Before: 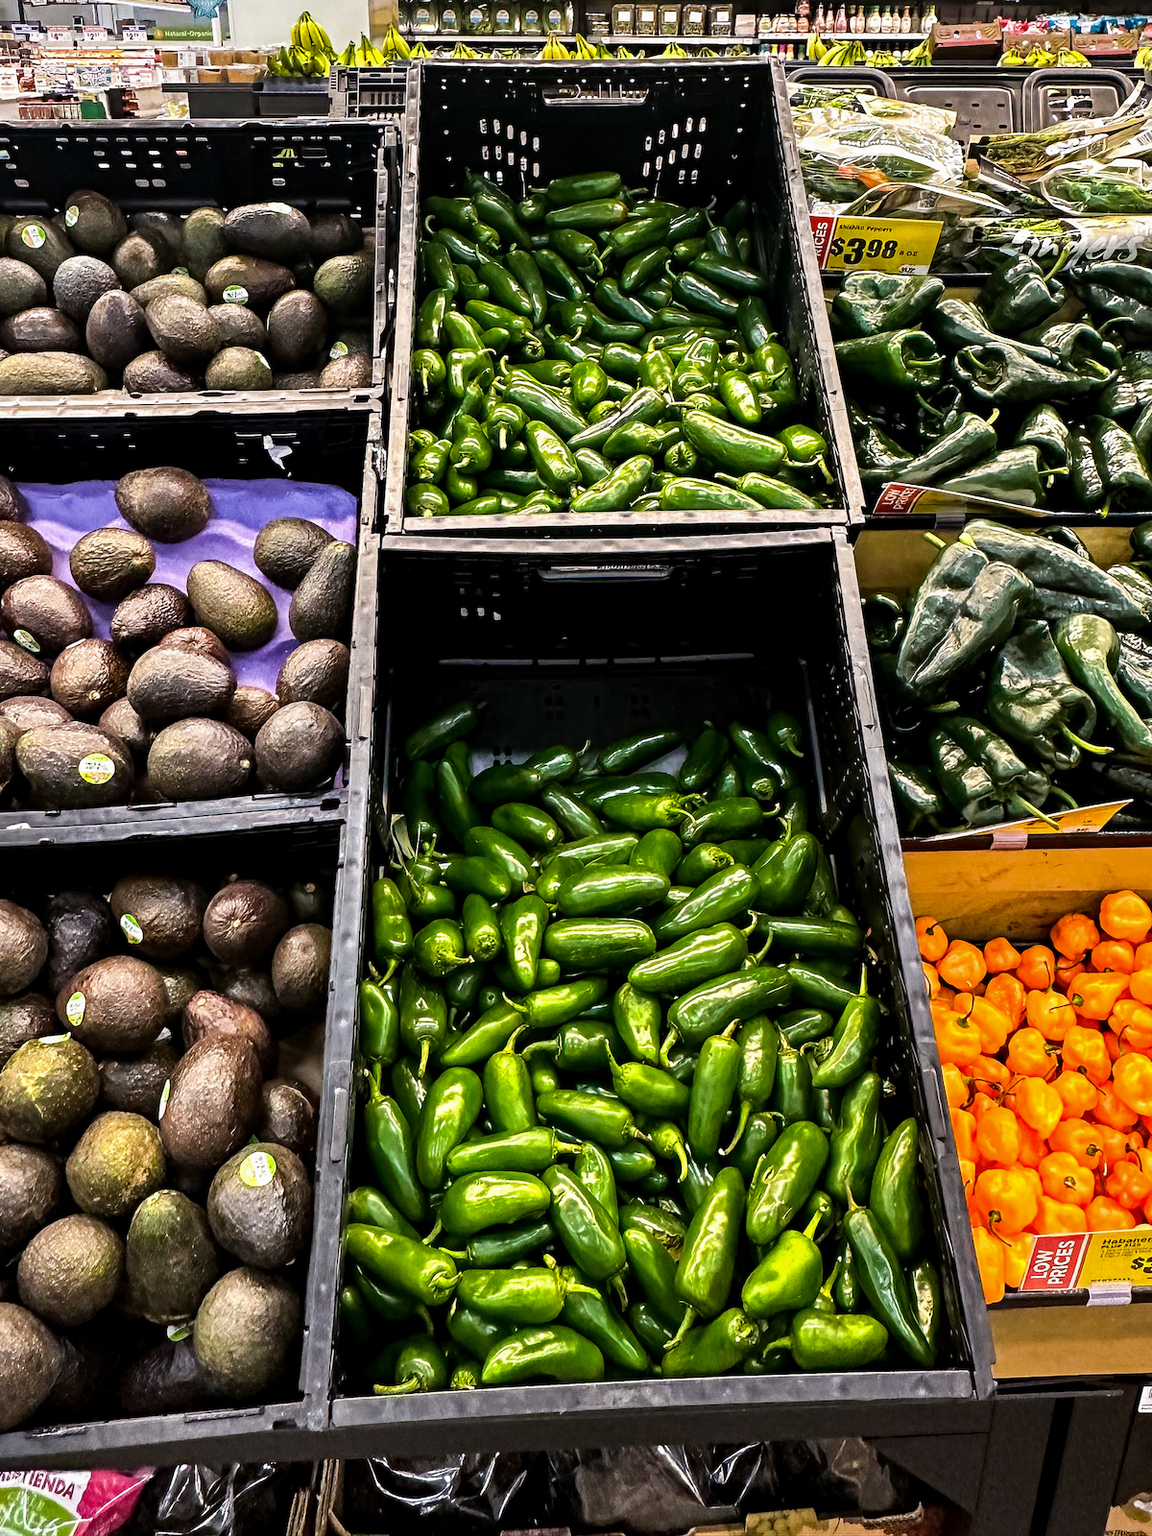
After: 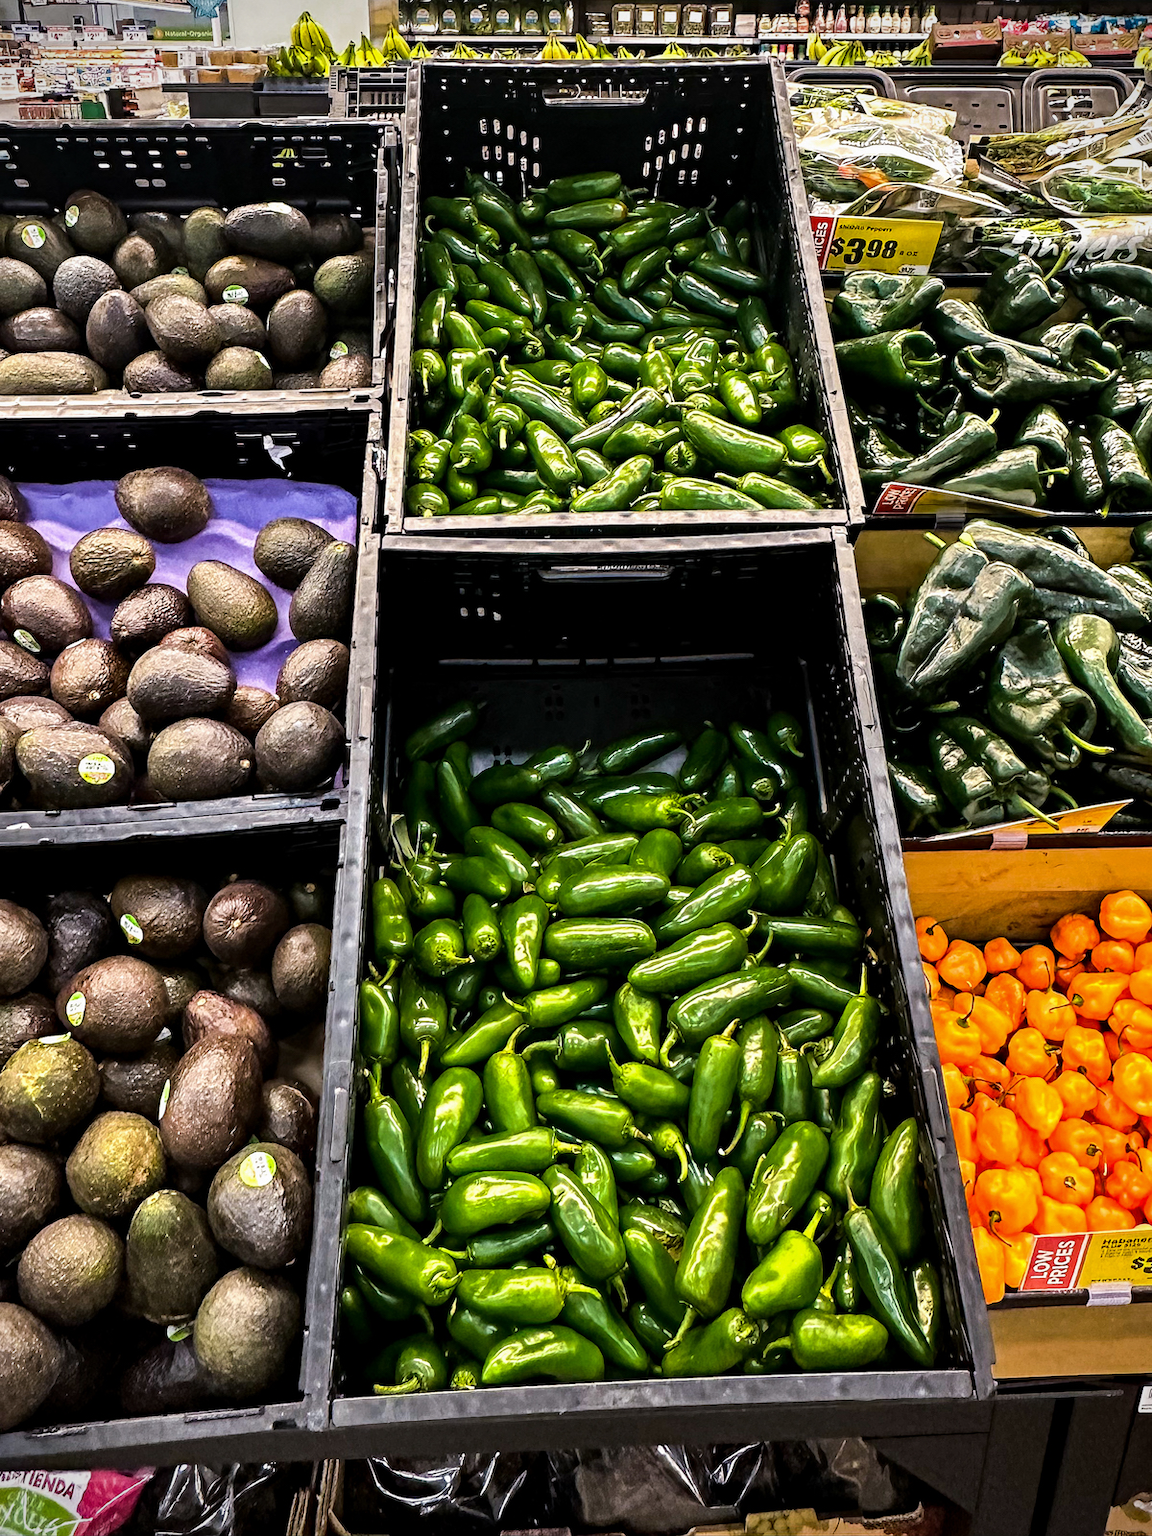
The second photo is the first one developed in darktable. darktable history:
vignetting: fall-off start 91.24%, brightness -0.644, saturation -0.009
